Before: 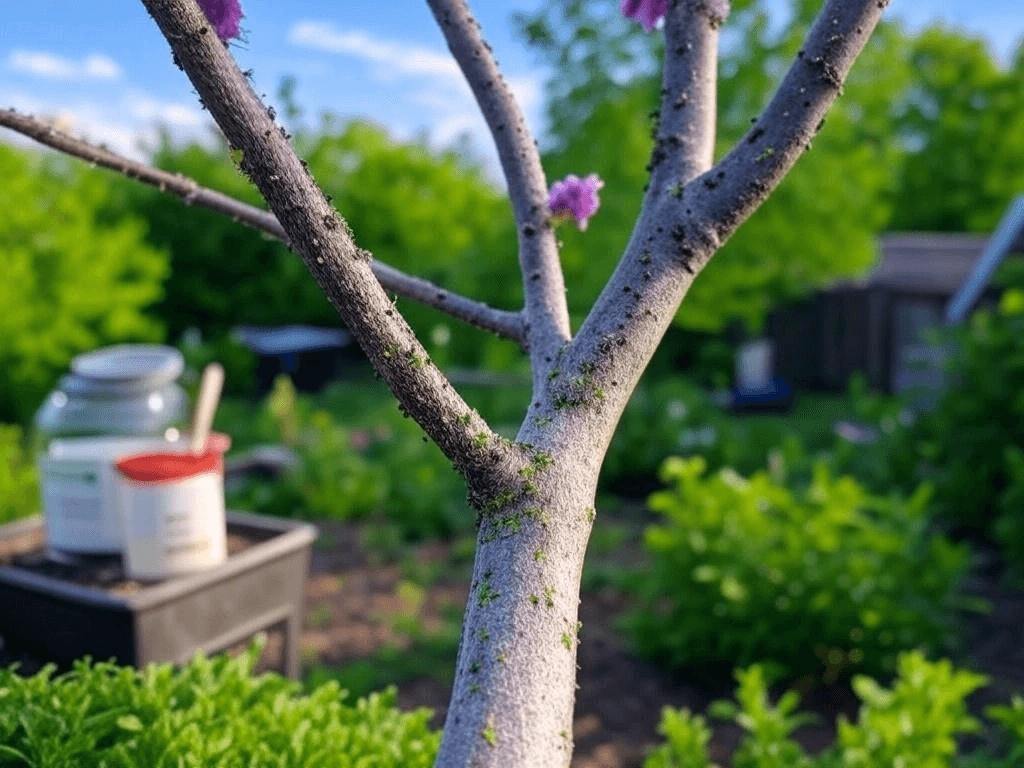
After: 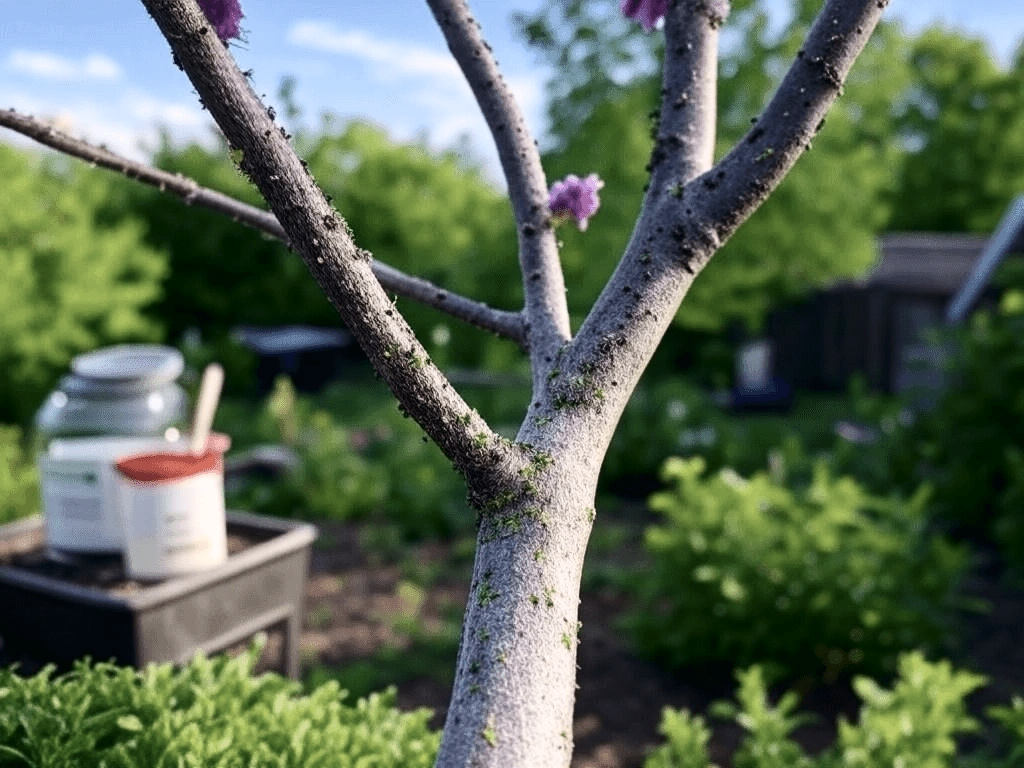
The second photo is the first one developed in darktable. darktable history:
contrast brightness saturation: contrast 0.25, saturation -0.31
exposure: compensate highlight preservation false
